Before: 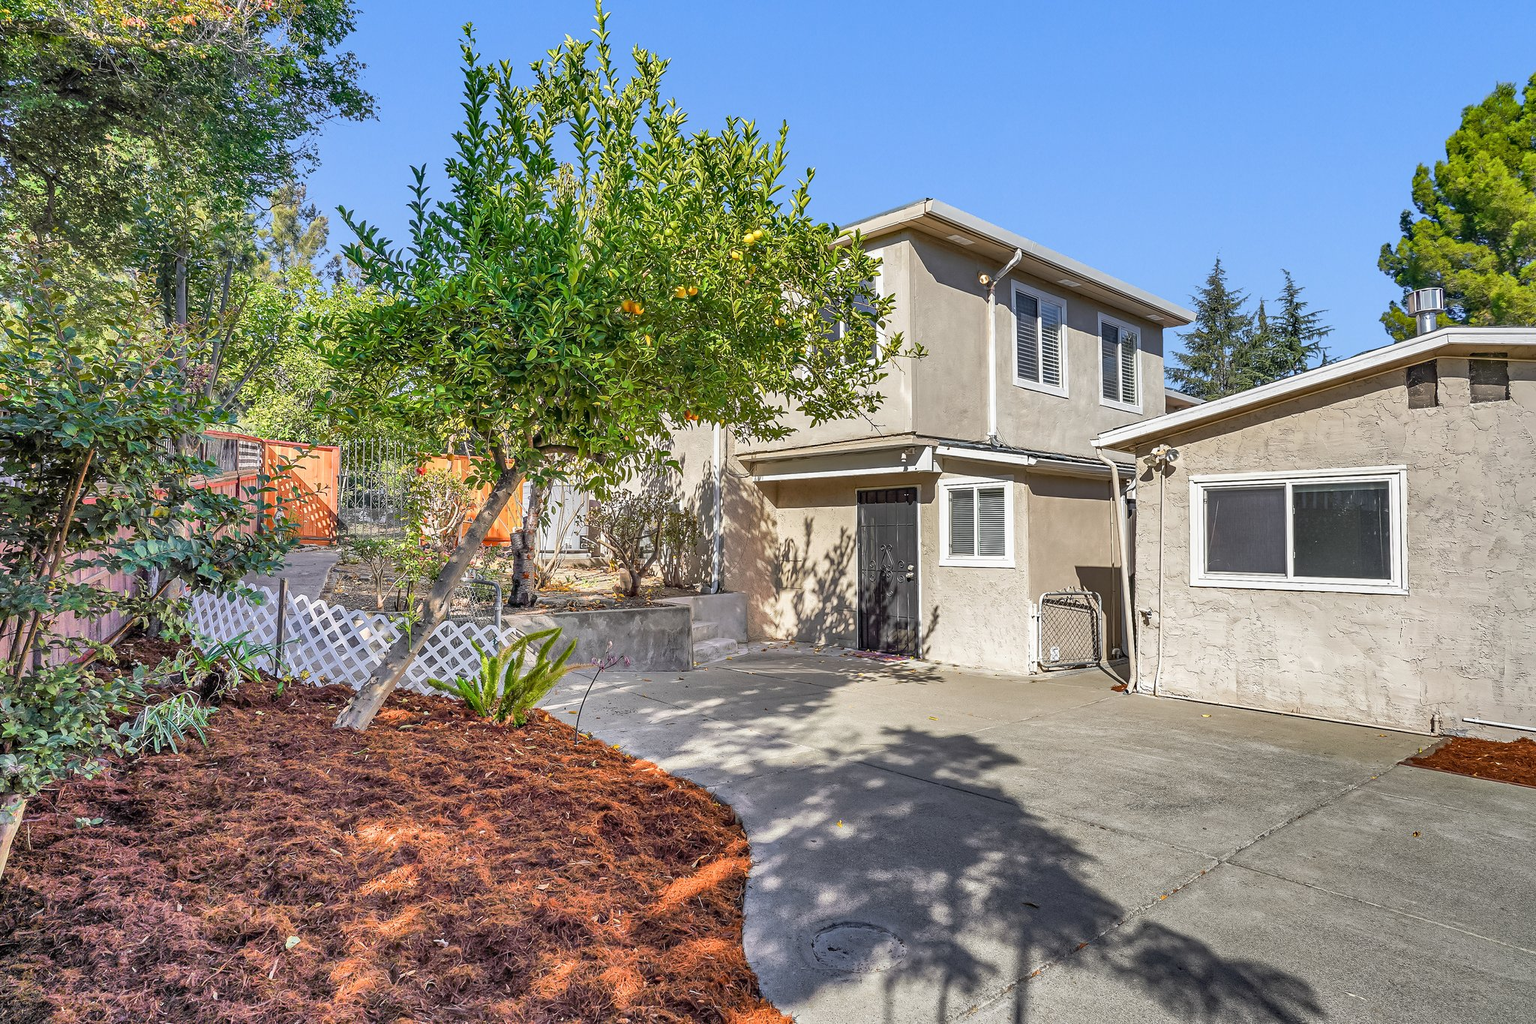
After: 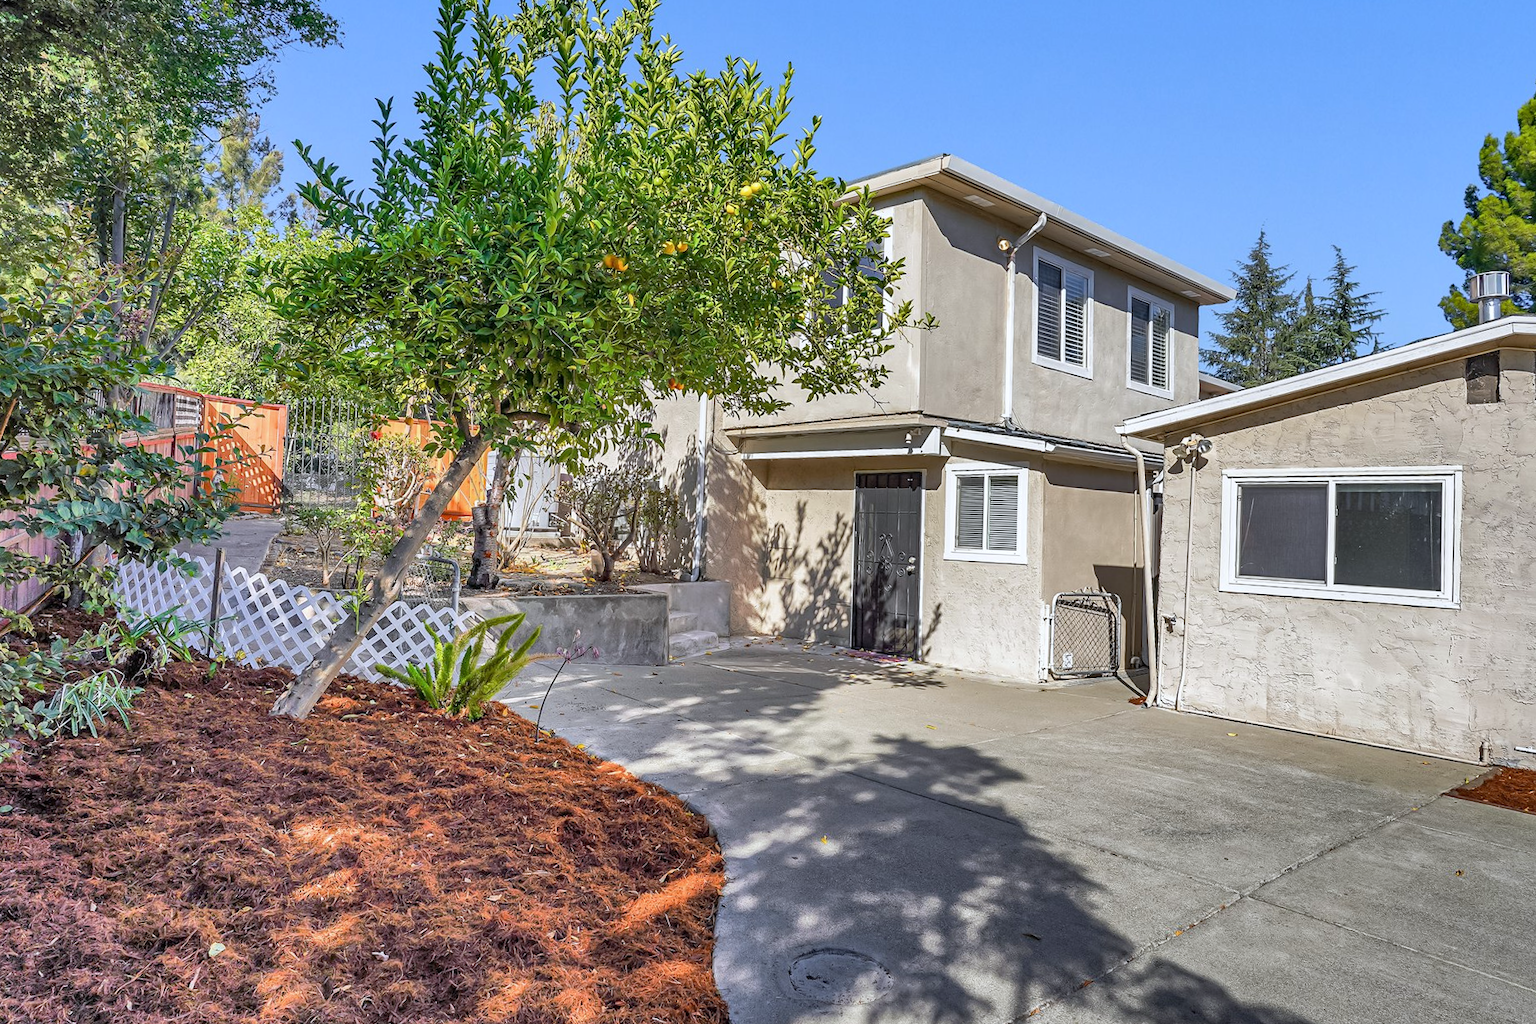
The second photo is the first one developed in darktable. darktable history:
white balance: red 0.98, blue 1.034
shadows and highlights: shadows 52.34, highlights -28.23, soften with gaussian
crop and rotate: angle -1.96°, left 3.097%, top 4.154%, right 1.586%, bottom 0.529%
